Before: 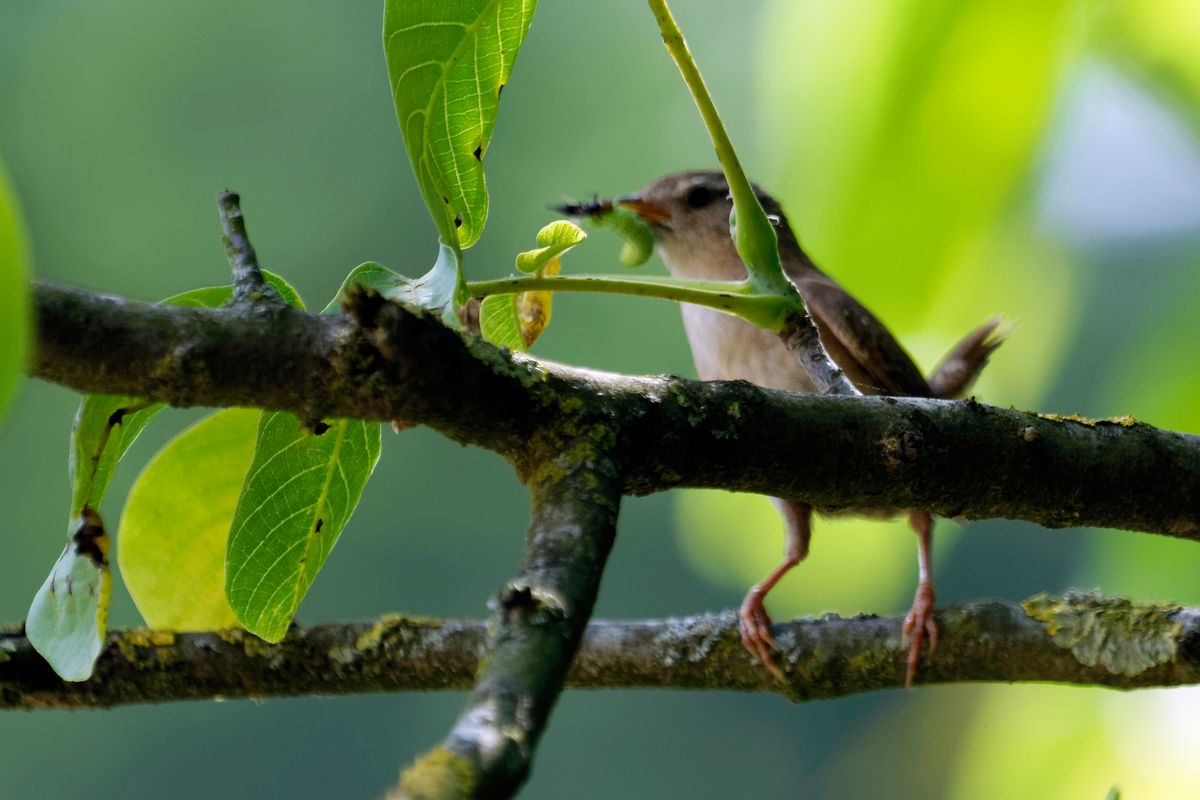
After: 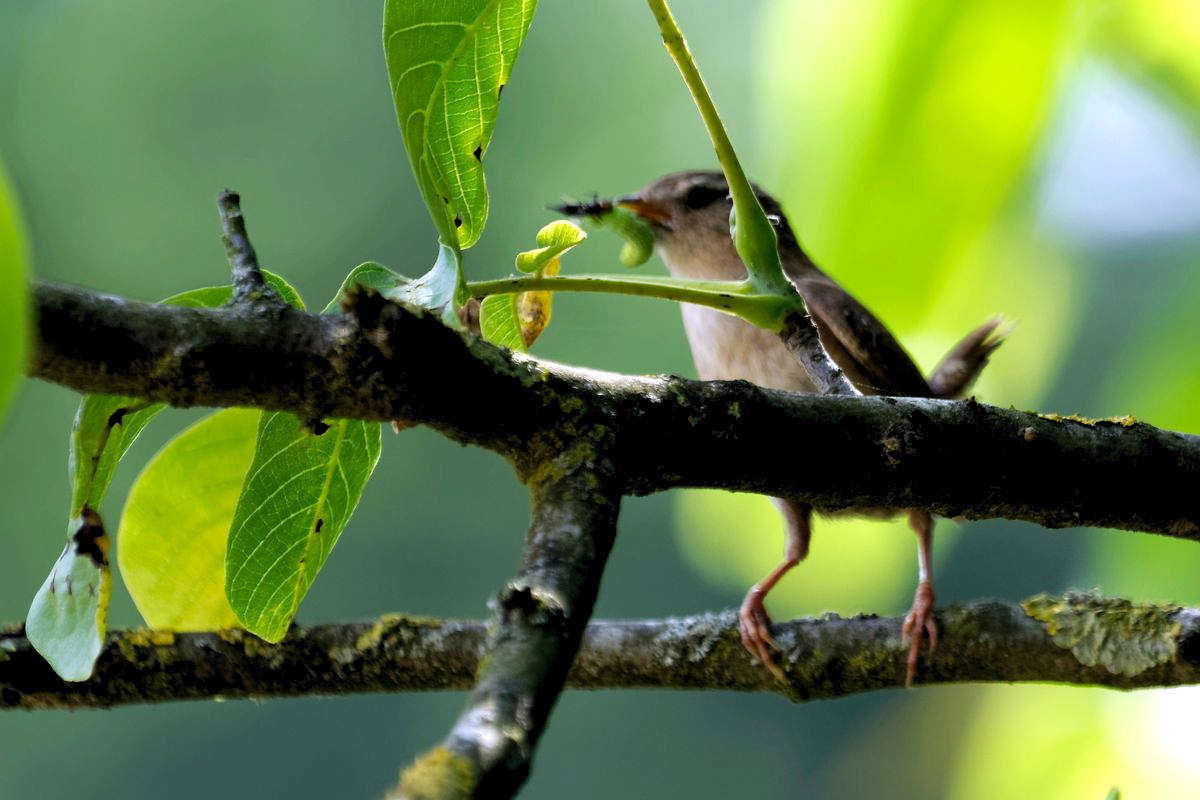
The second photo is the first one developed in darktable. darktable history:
levels: levels [0.055, 0.477, 0.9]
local contrast: mode bilateral grid, contrast 15, coarseness 36, detail 105%, midtone range 0.2
